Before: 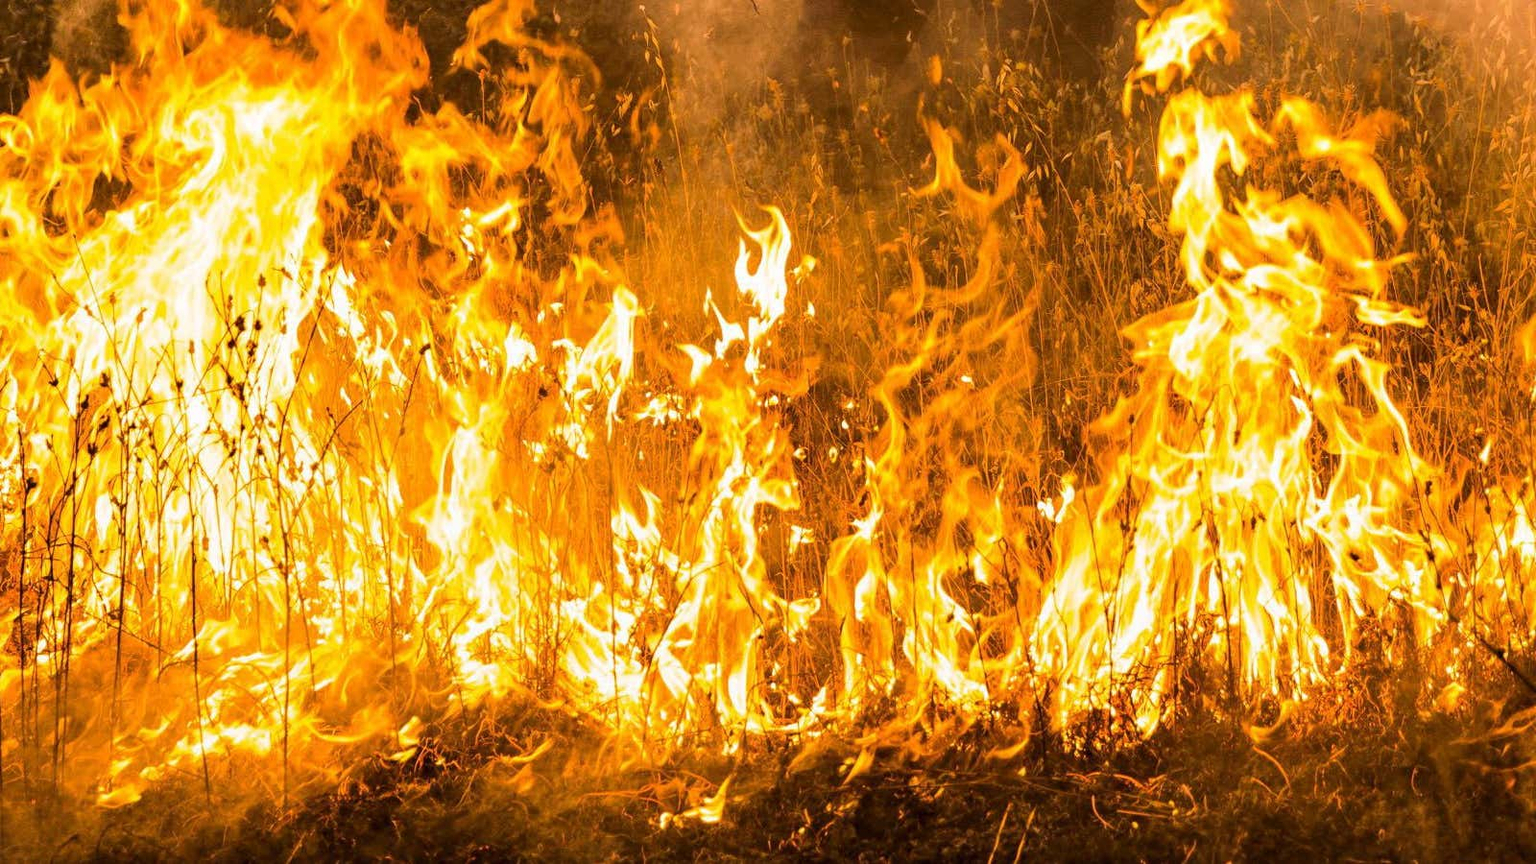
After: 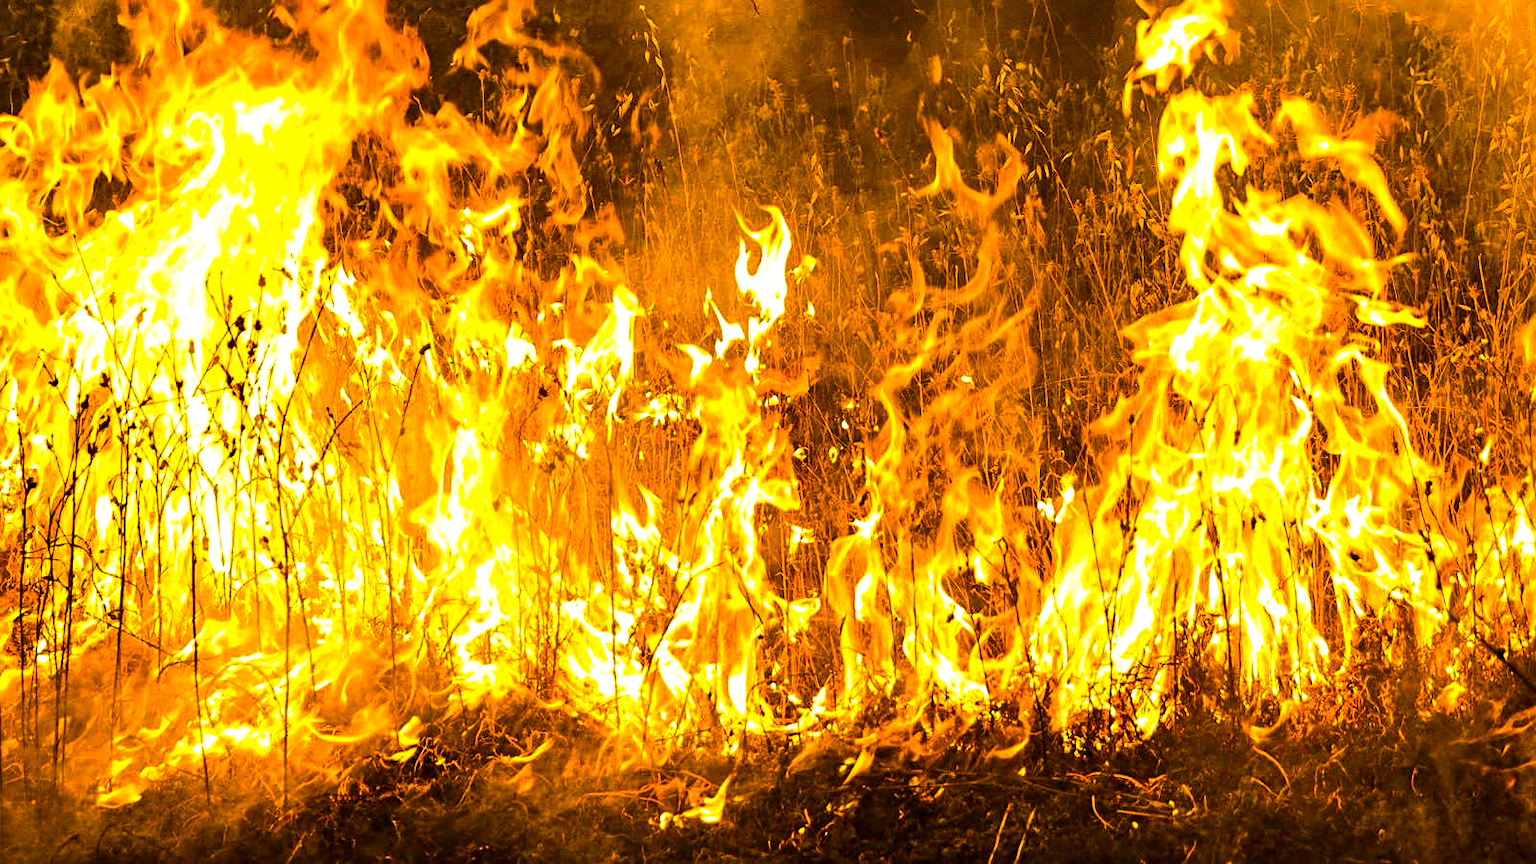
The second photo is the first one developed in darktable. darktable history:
sharpen: on, module defaults
color balance rgb: linear chroma grading › global chroma 9%, perceptual saturation grading › global saturation 36%, perceptual brilliance grading › global brilliance 15%, perceptual brilliance grading › shadows -35%, global vibrance 15%
